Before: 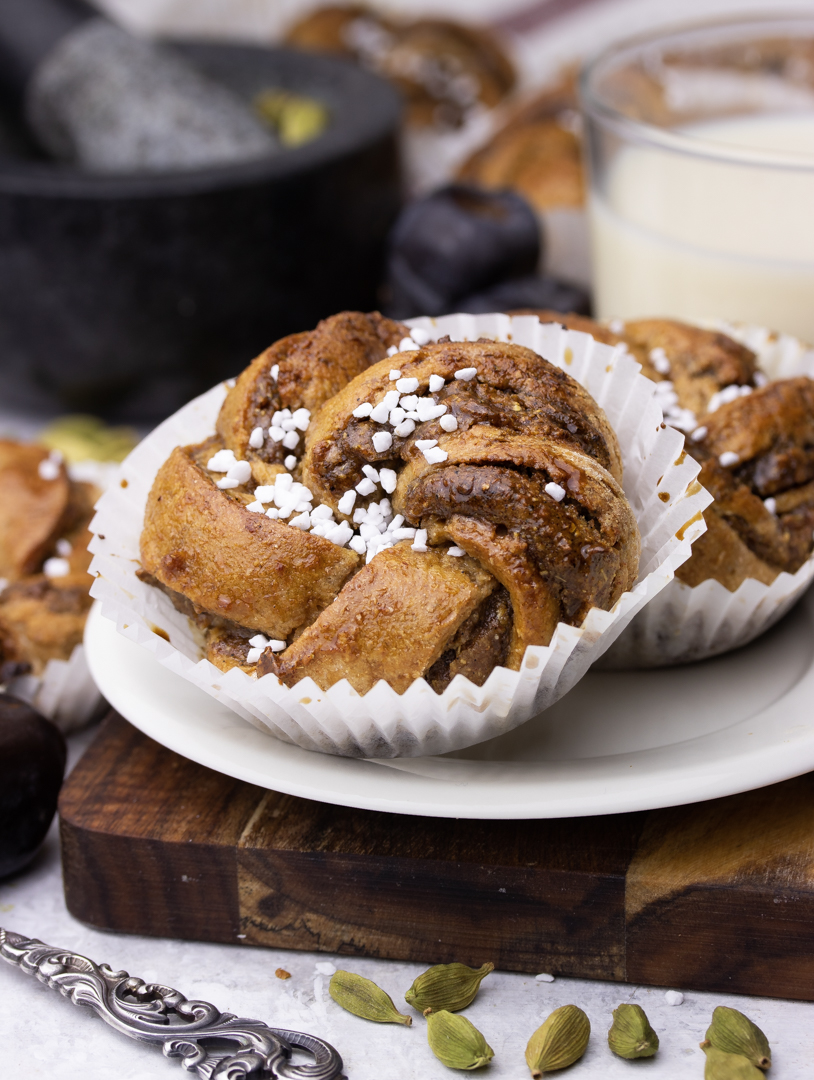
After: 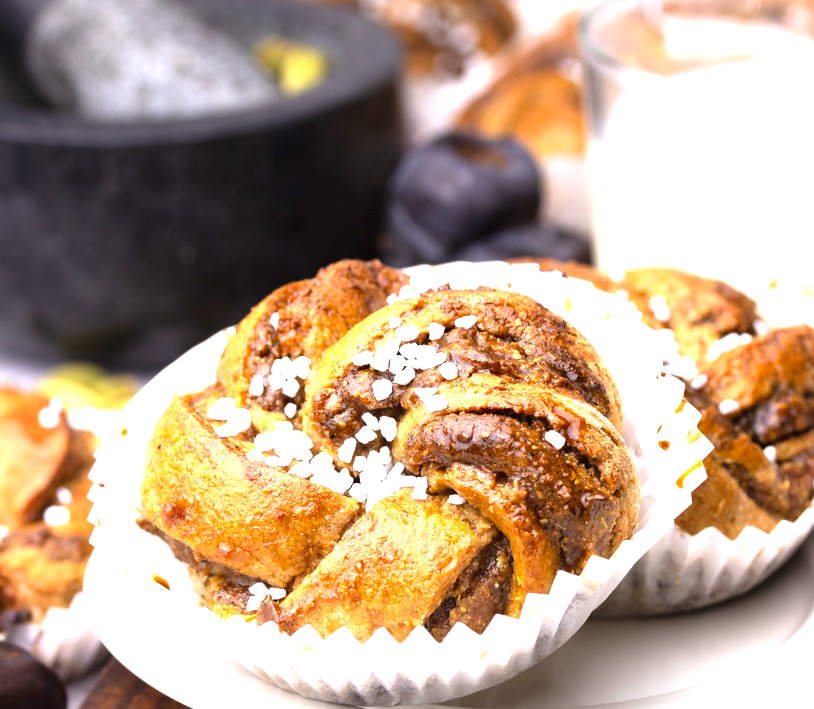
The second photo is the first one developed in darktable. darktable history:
crop and rotate: top 4.848%, bottom 29.503%
exposure: black level correction 0, exposure 1.45 EV, compensate exposure bias true, compensate highlight preservation false
